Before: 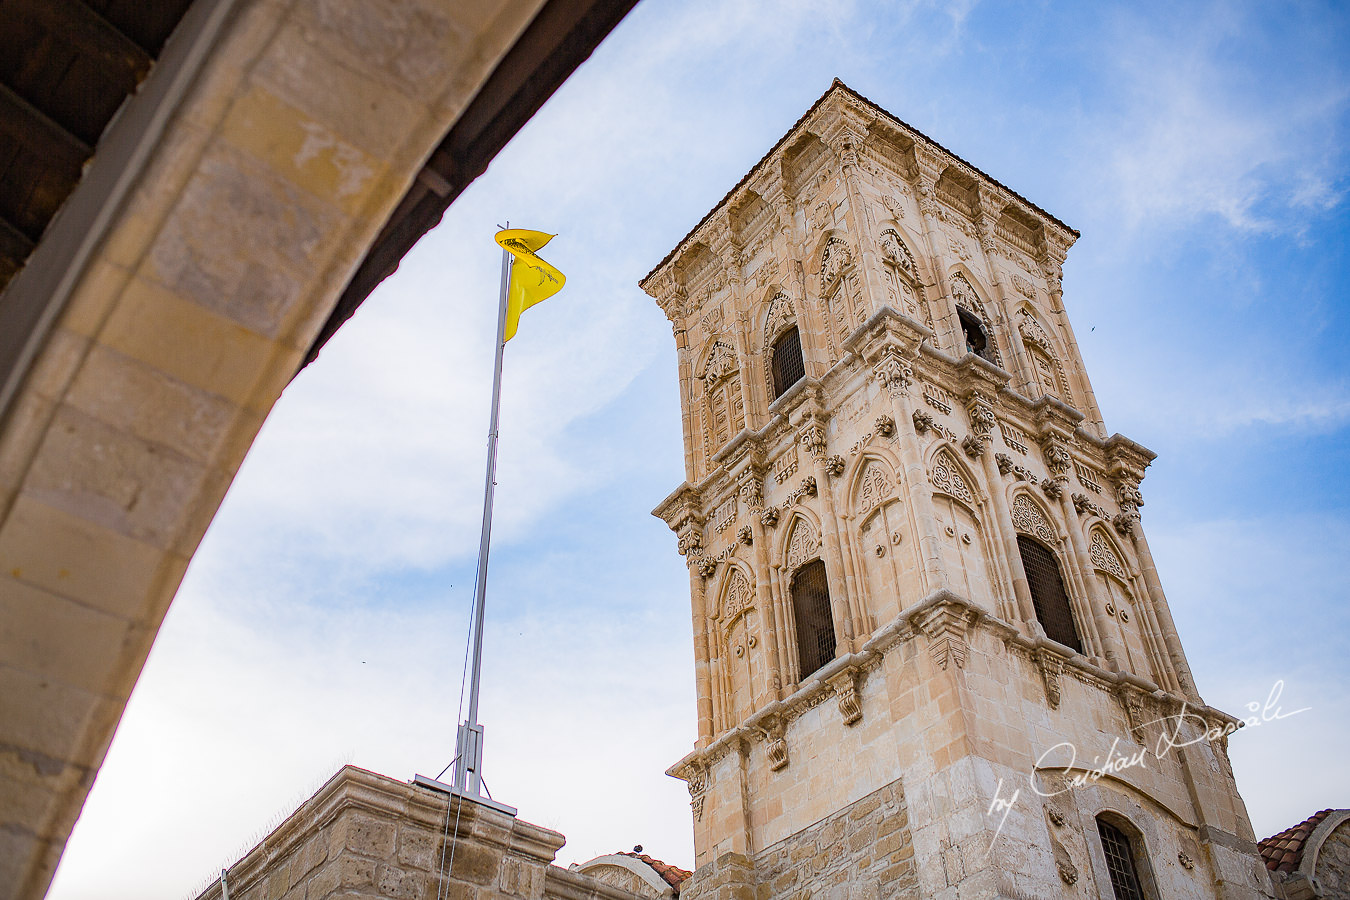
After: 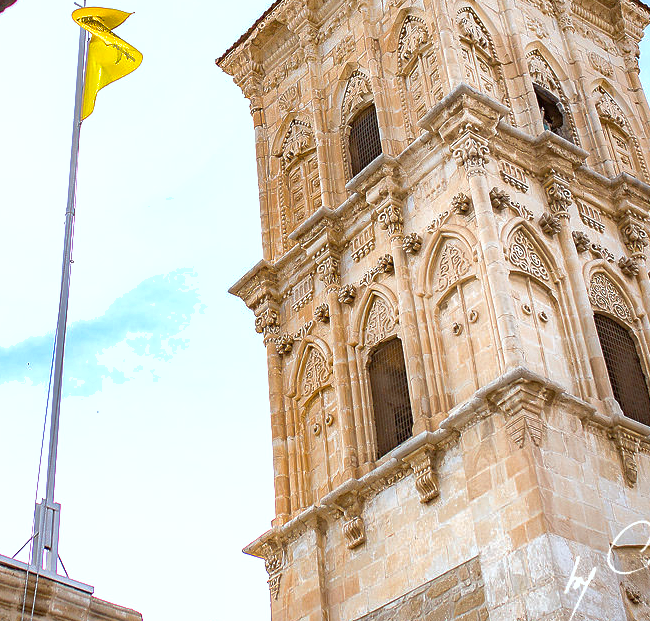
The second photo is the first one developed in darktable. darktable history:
shadows and highlights: on, module defaults
crop: left 31.383%, top 24.701%, right 20.43%, bottom 6.24%
exposure: black level correction 0, exposure 0.692 EV, compensate highlight preservation false
color correction: highlights a* -2.96, highlights b* -2.07, shadows a* 2.03, shadows b* 2.98
